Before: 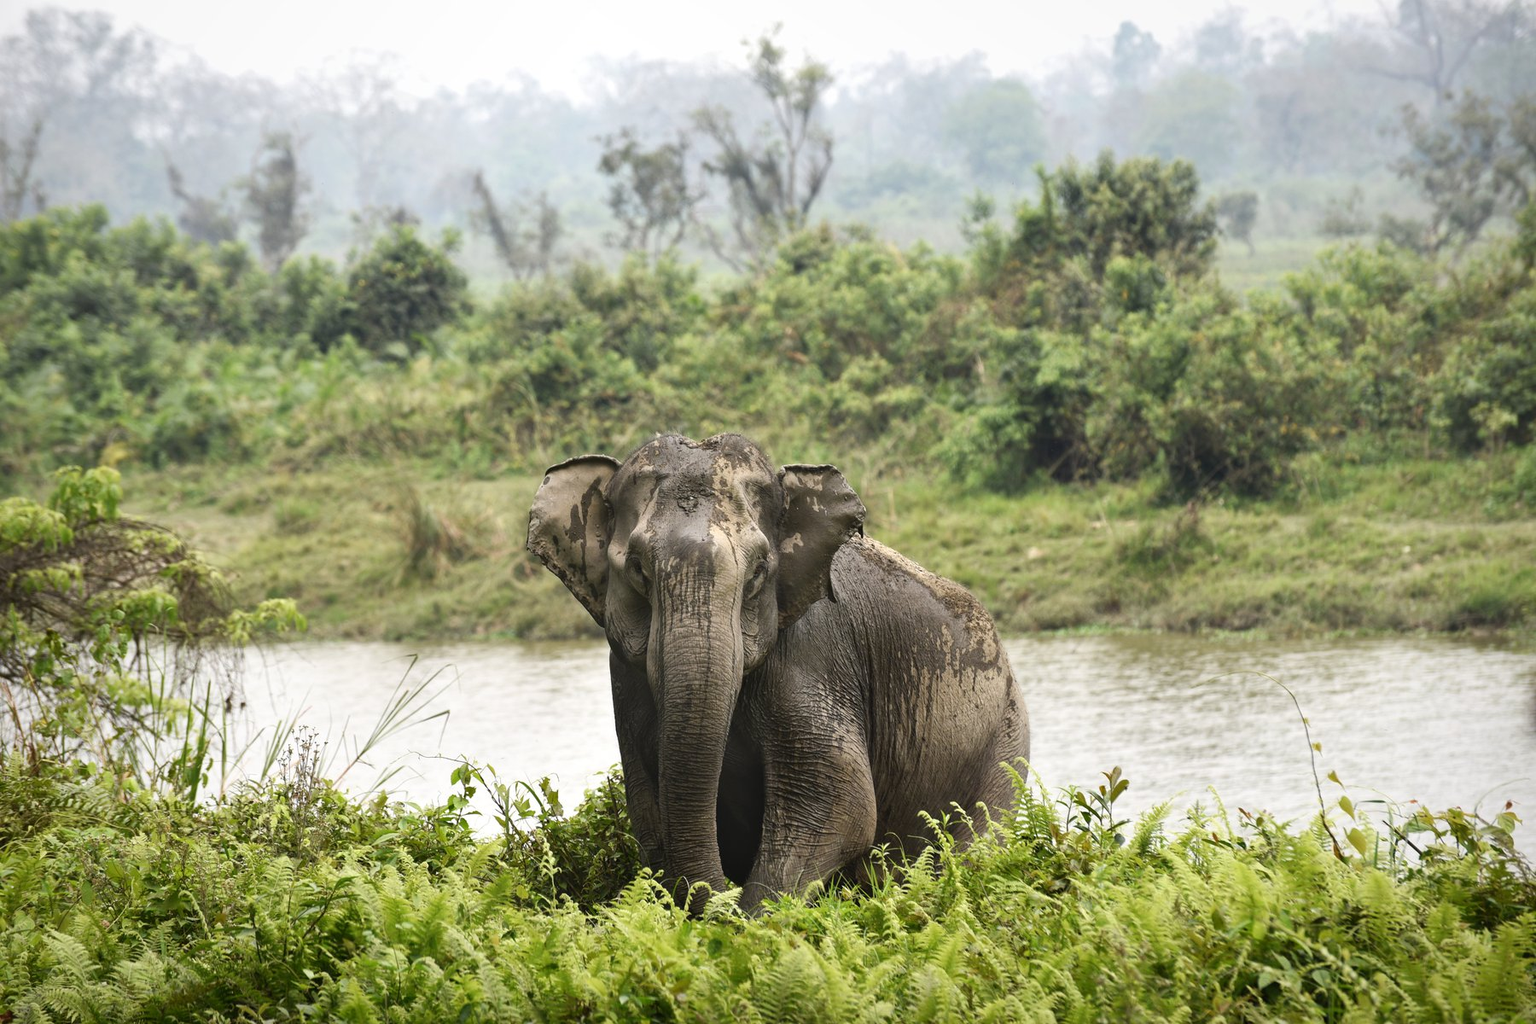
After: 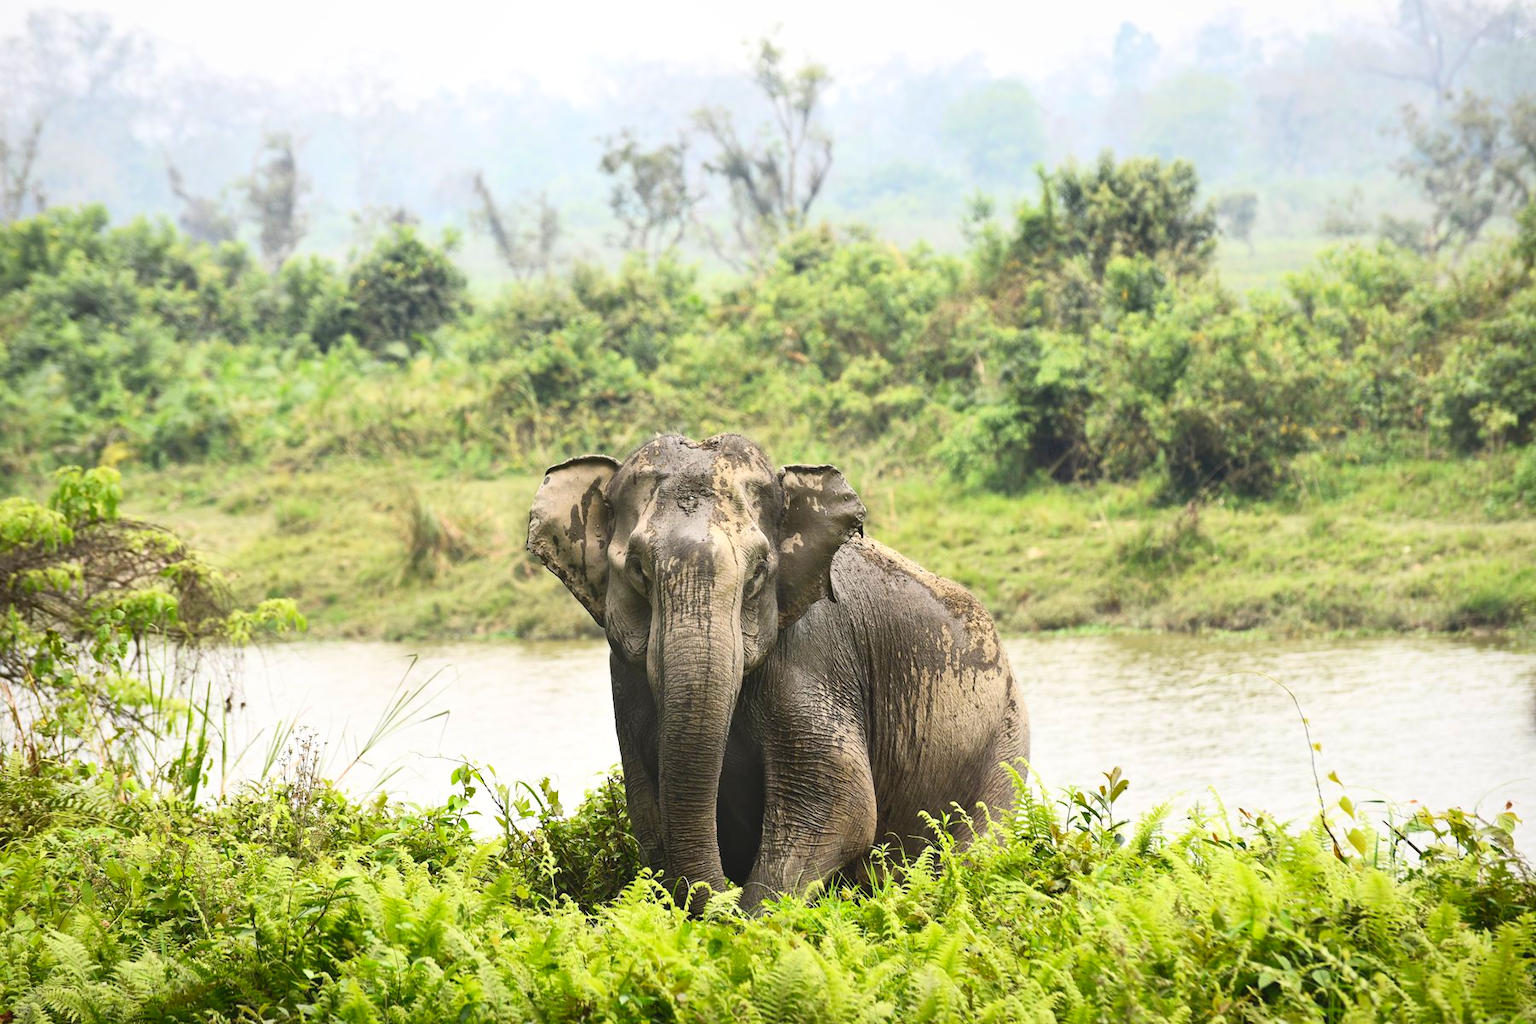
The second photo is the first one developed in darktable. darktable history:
contrast brightness saturation: contrast 0.24, brightness 0.255, saturation 0.389
